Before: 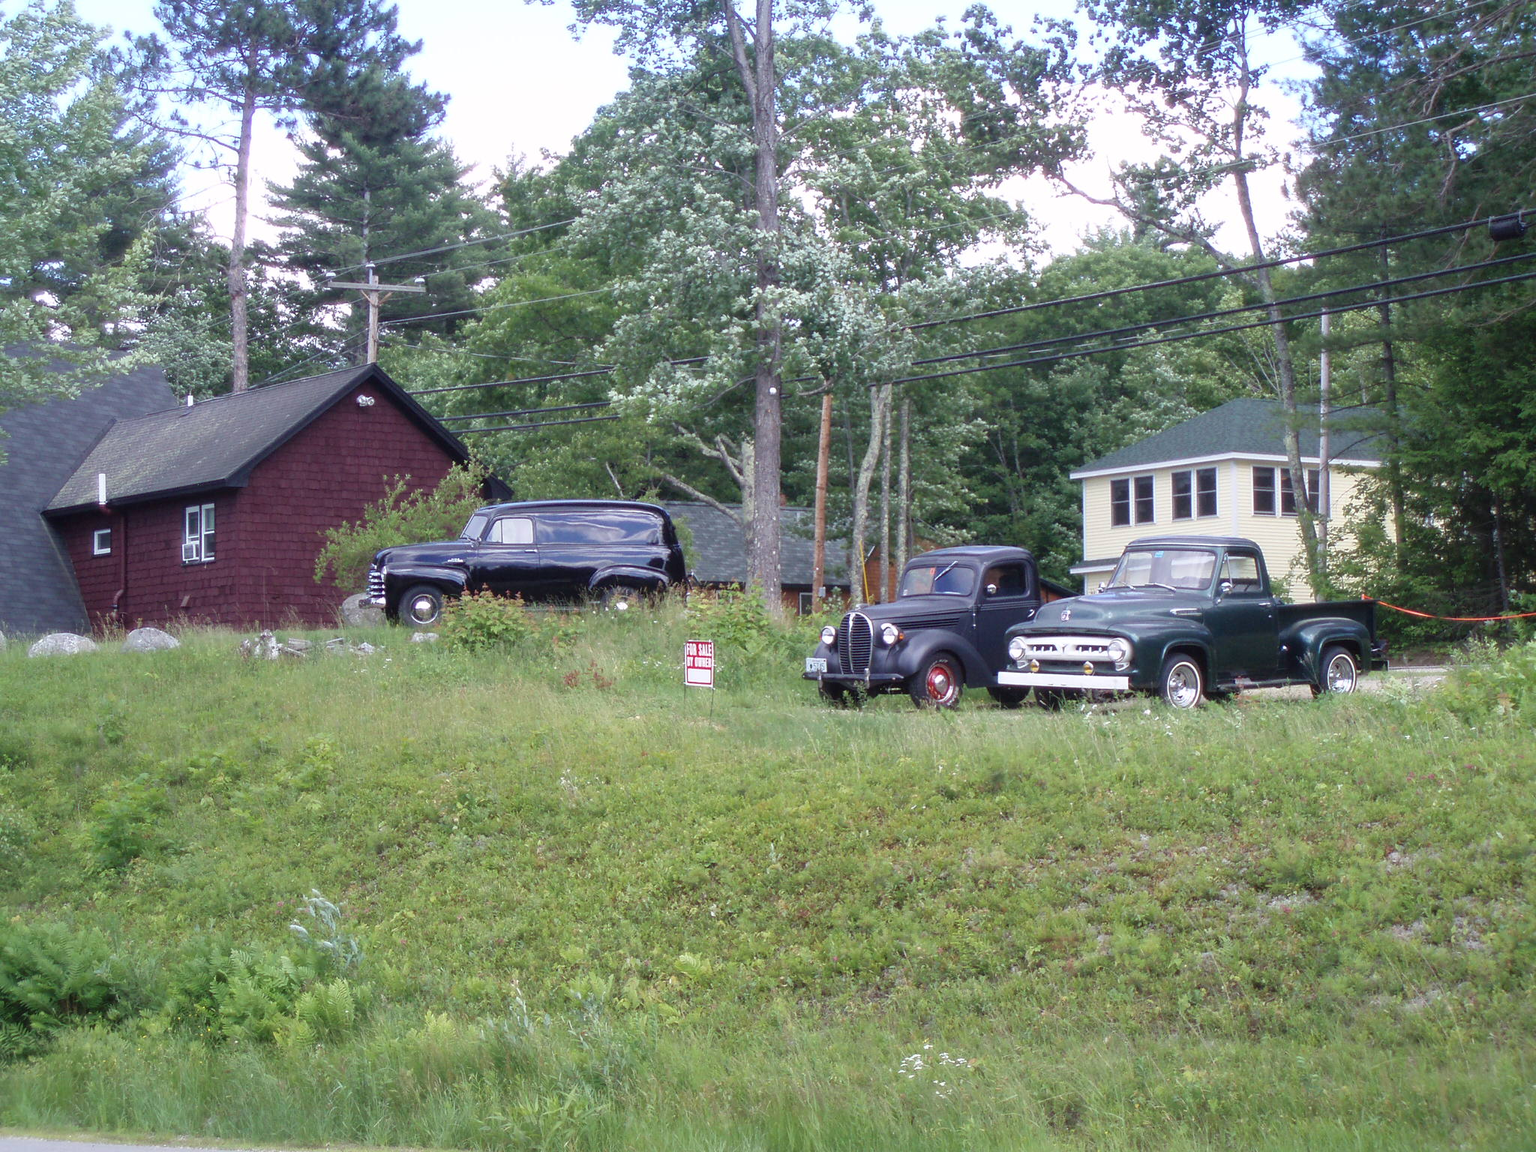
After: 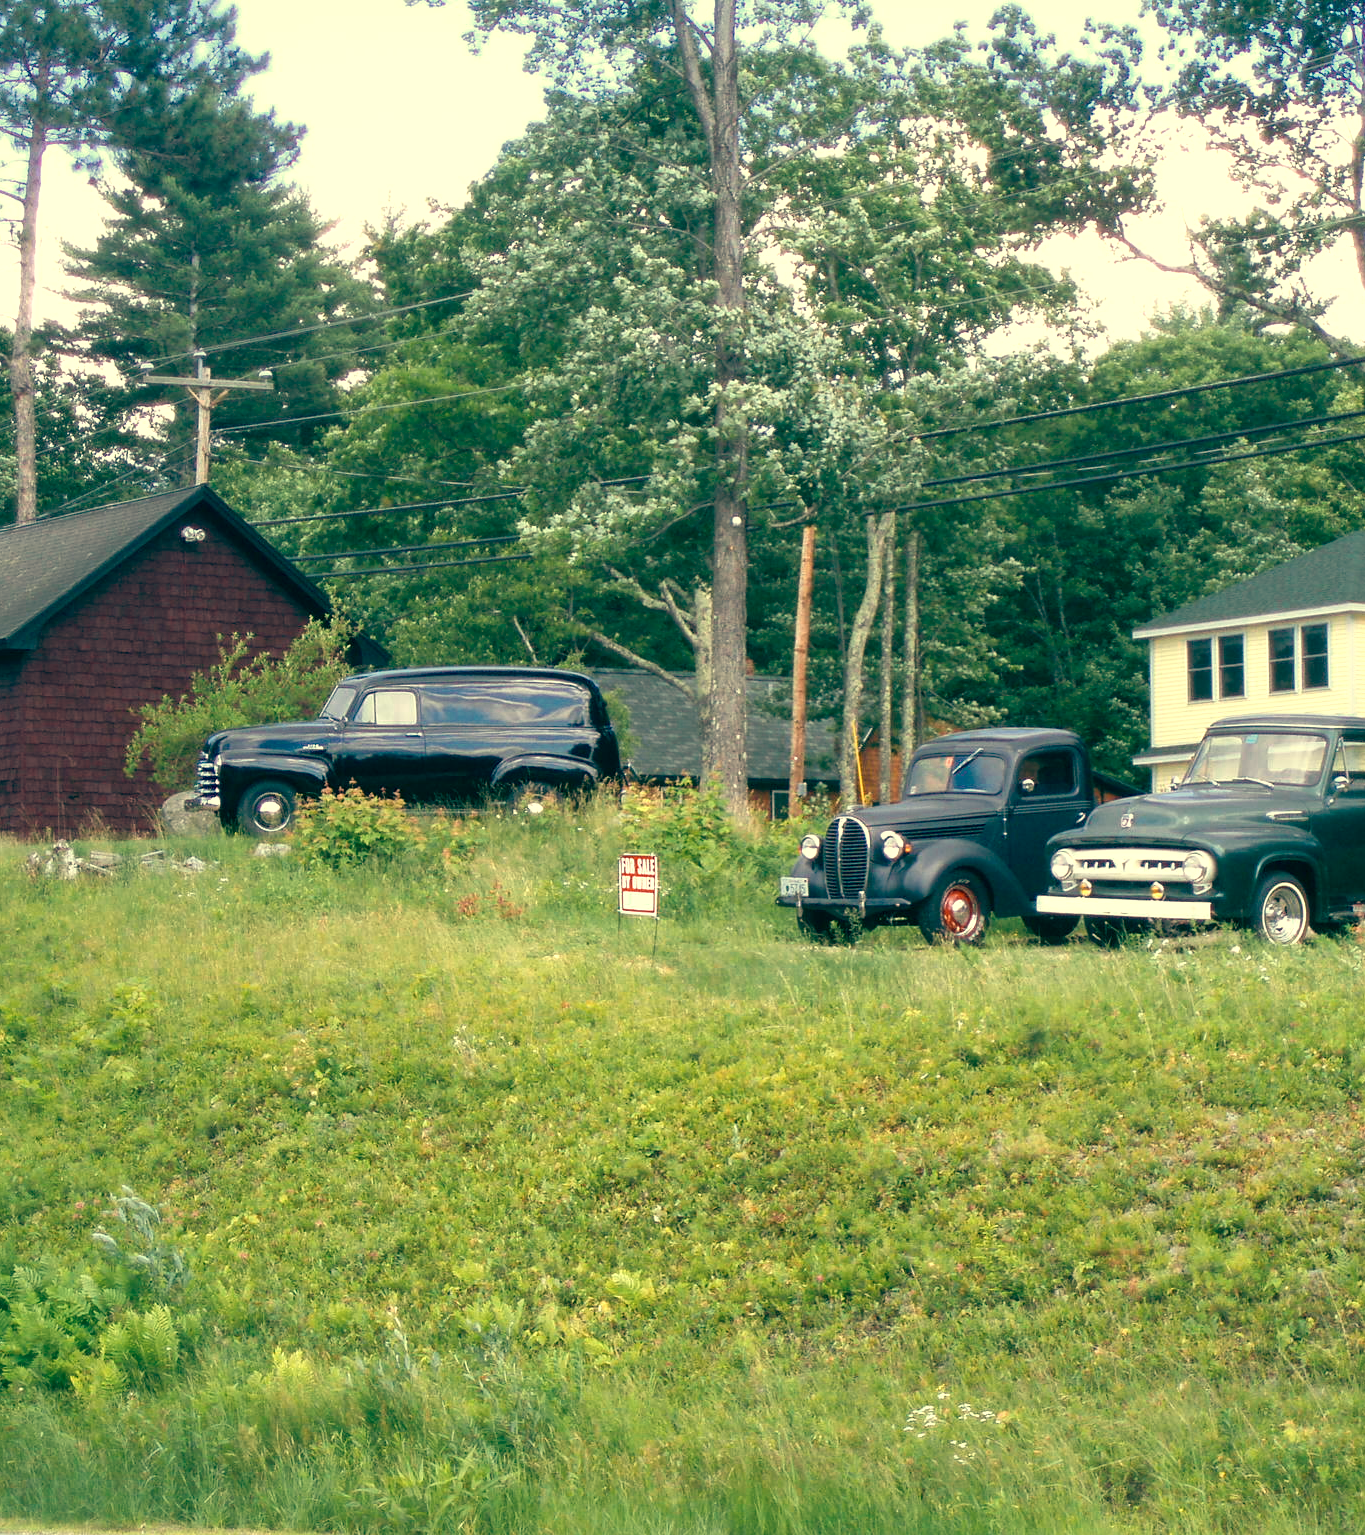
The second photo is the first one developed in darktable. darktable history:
color zones: curves: ch0 [(0.018, 0.548) (0.197, 0.654) (0.425, 0.447) (0.605, 0.658) (0.732, 0.579)]; ch1 [(0.105, 0.531) (0.224, 0.531) (0.386, 0.39) (0.618, 0.456) (0.732, 0.456) (0.956, 0.421)]; ch2 [(0.039, 0.583) (0.215, 0.465) (0.399, 0.544) (0.465, 0.548) (0.614, 0.447) (0.724, 0.43) (0.882, 0.623) (0.956, 0.632)]
color balance rgb: perceptual saturation grading › global saturation 20%, global vibrance 20%
crop and rotate: left 14.385%, right 18.948%
color balance: mode lift, gamma, gain (sRGB), lift [1, 0.69, 1, 1], gamma [1, 1.482, 1, 1], gain [1, 1, 1, 0.802]
